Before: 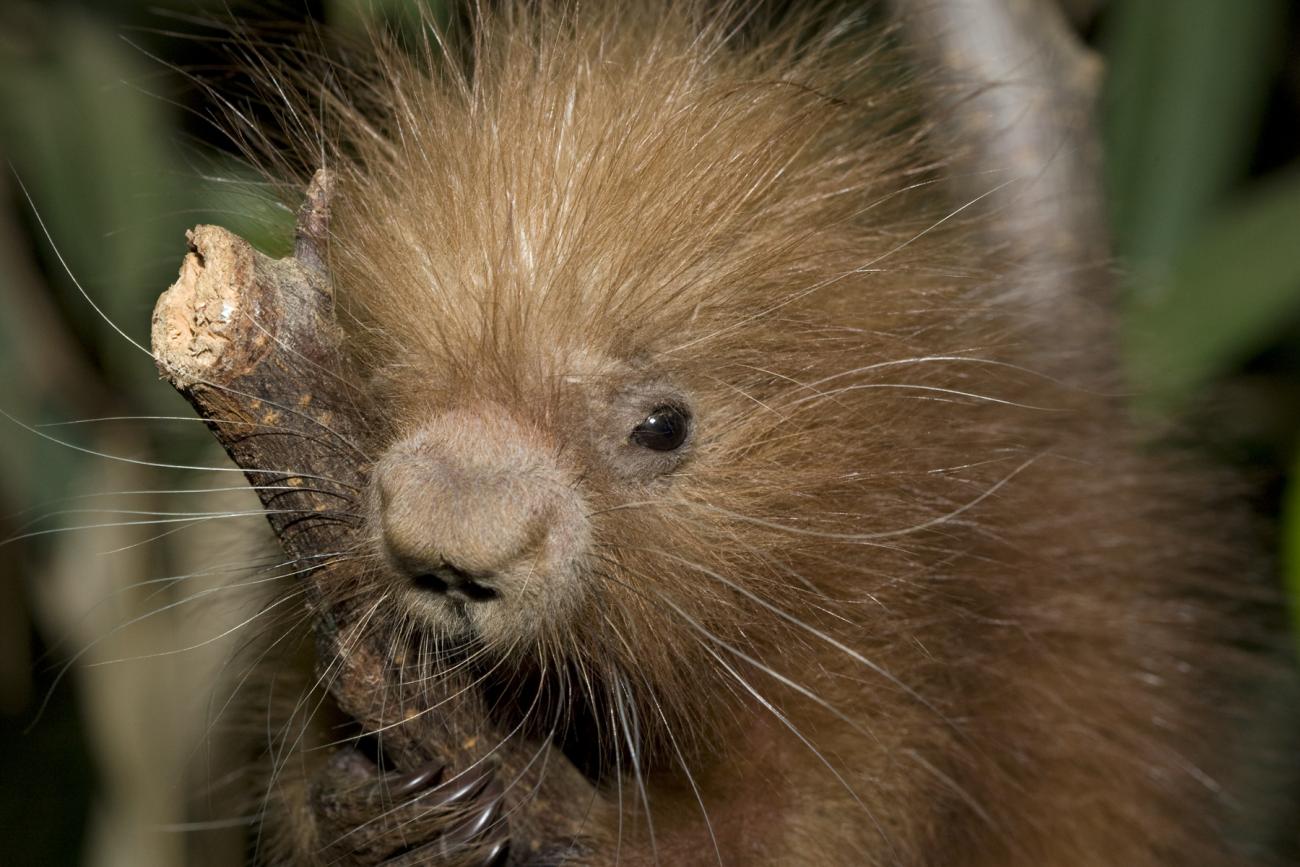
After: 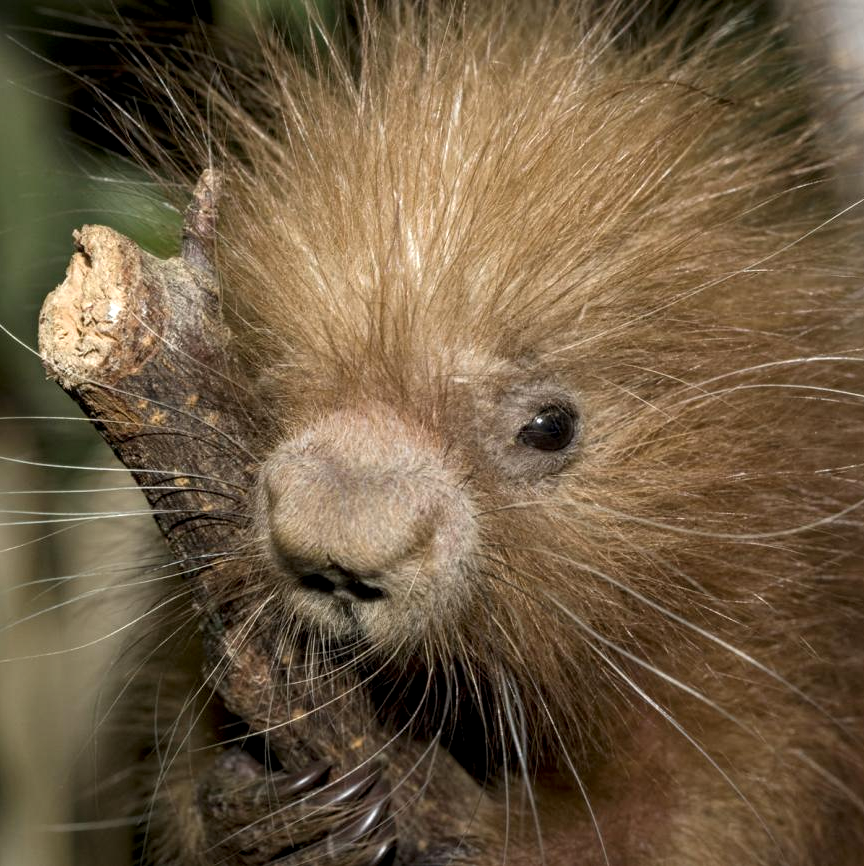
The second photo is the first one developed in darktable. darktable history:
local contrast: on, module defaults
crop and rotate: left 8.769%, right 24.741%
exposure: exposure 0.175 EV, compensate exposure bias true, compensate highlight preservation false
